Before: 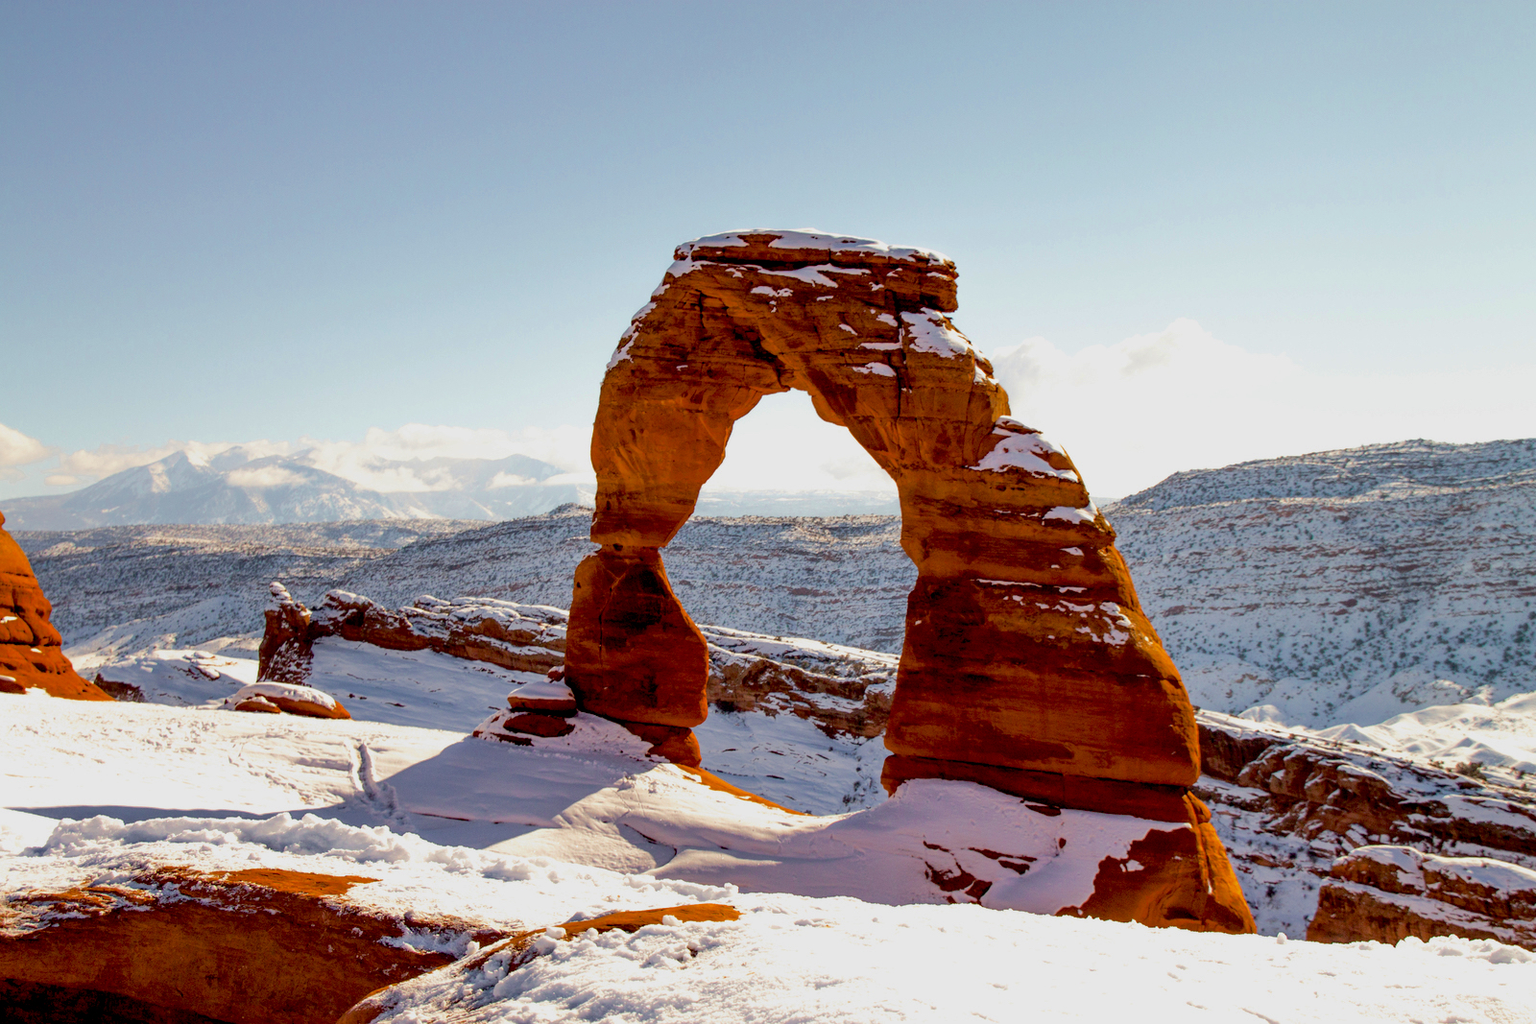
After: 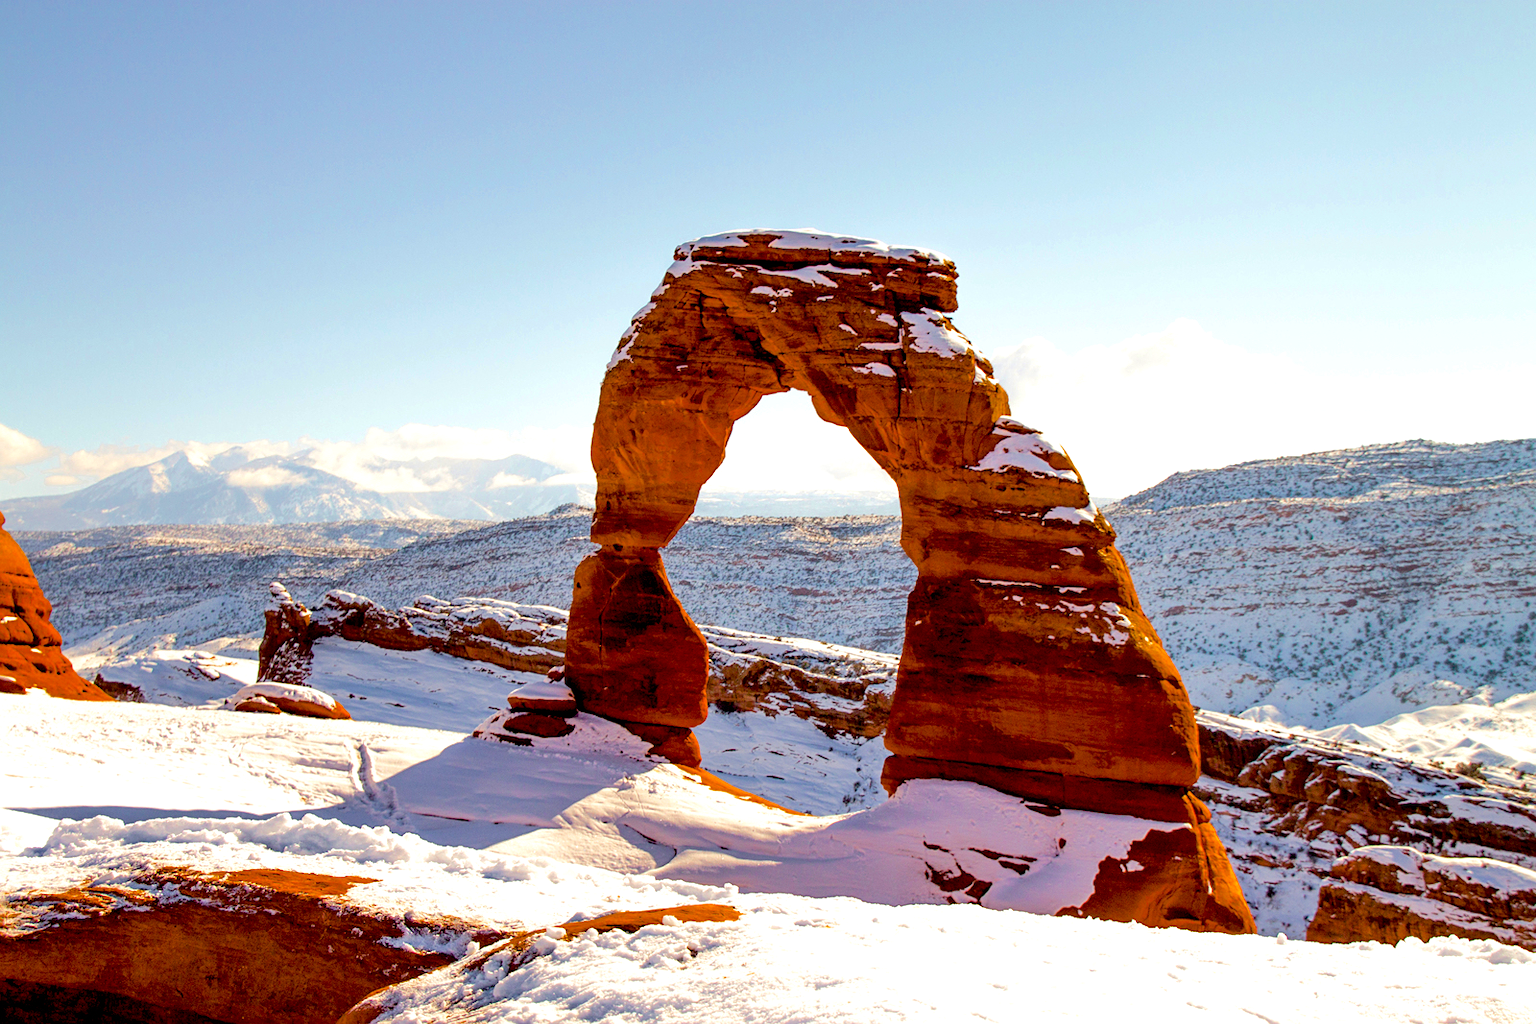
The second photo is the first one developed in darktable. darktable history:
color balance rgb: perceptual saturation grading › global saturation 29.456%, perceptual brilliance grading › global brilliance 9.256%, perceptual brilliance grading › shadows 15.818%
sharpen: amount 0.2
